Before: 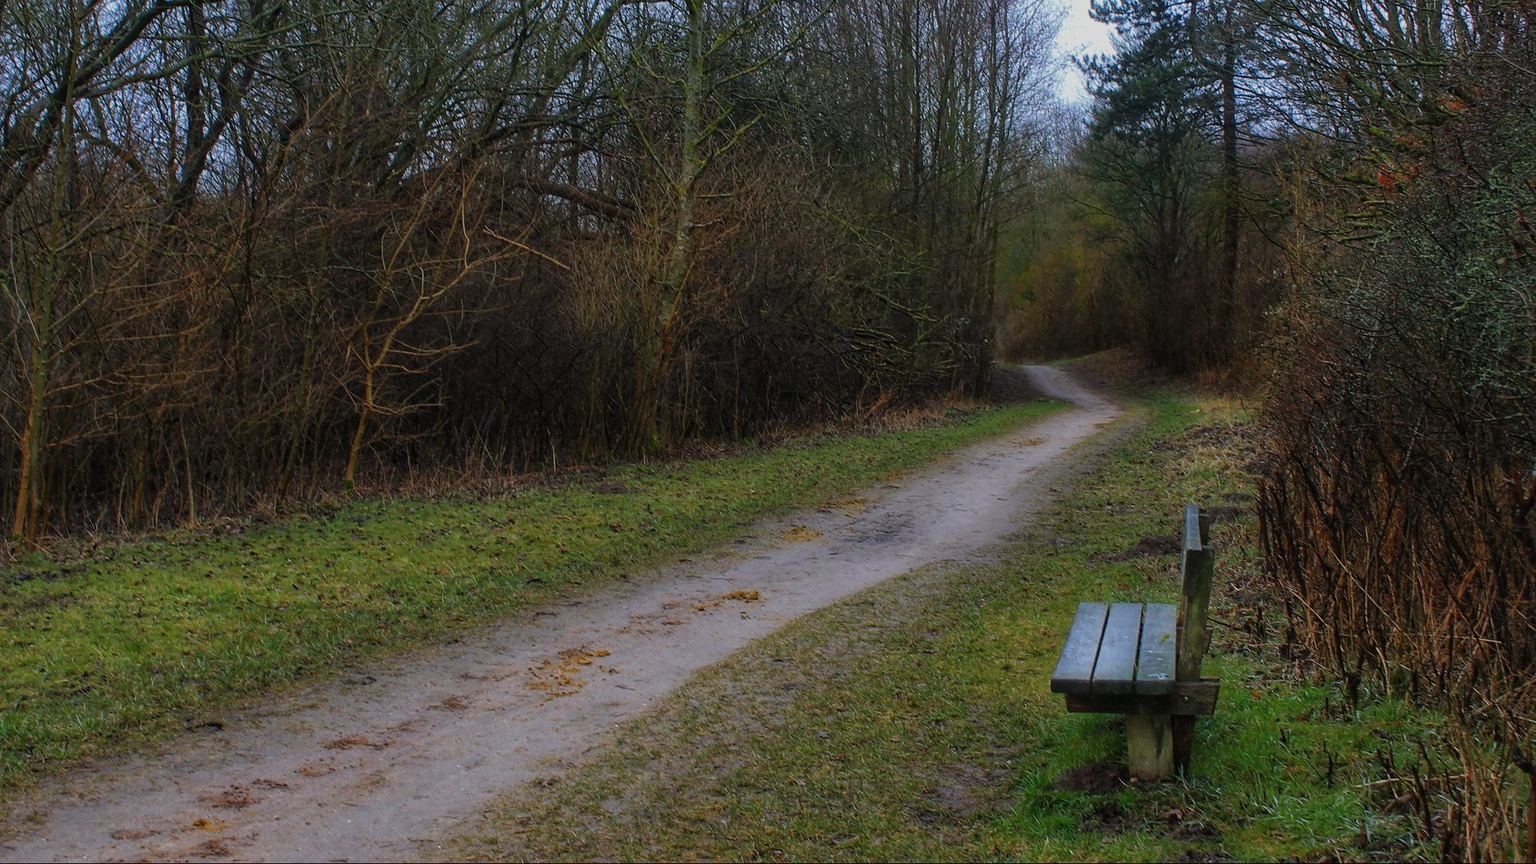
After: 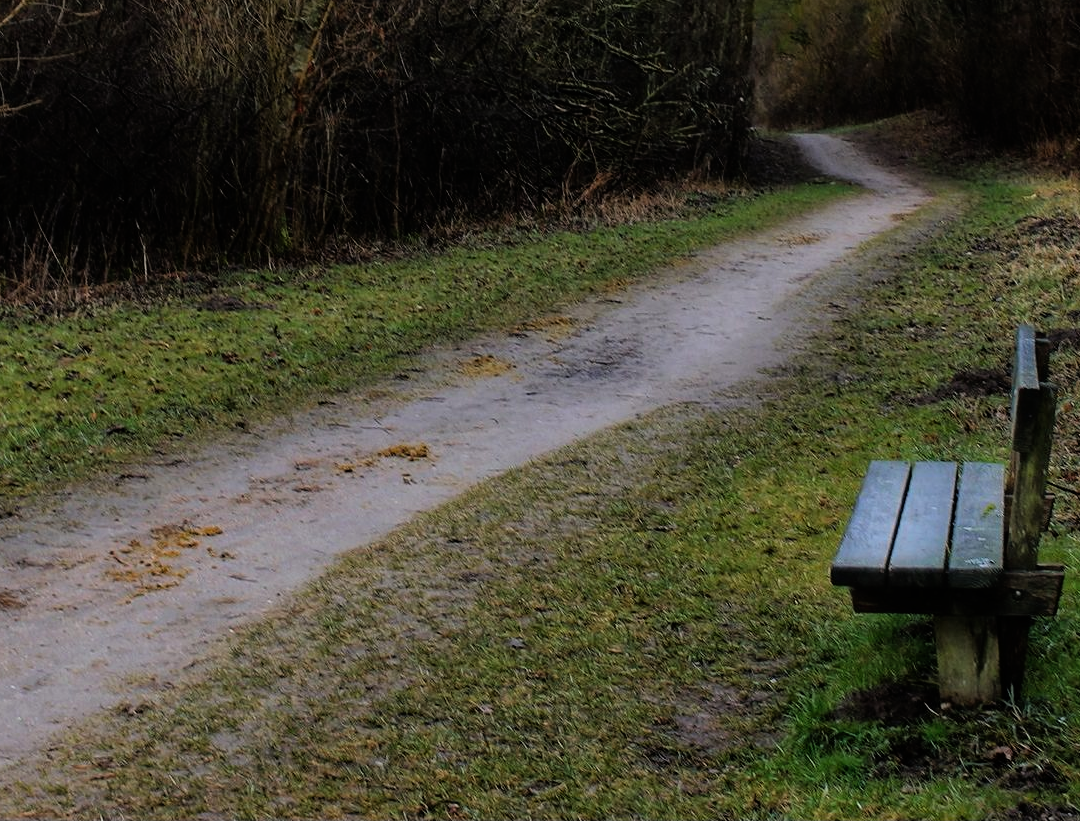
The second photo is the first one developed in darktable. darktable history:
crop and rotate: left 29.237%, top 31.152%, right 19.807%
filmic rgb: threshold 3 EV, hardness 4.17, latitude 50%, contrast 1.1, preserve chrominance max RGB, color science v6 (2022), contrast in shadows safe, contrast in highlights safe, enable highlight reconstruction true
shadows and highlights: shadows 12, white point adjustment 1.2, highlights -0.36, soften with gaussian
levels: levels [0, 0.474, 0.947]
